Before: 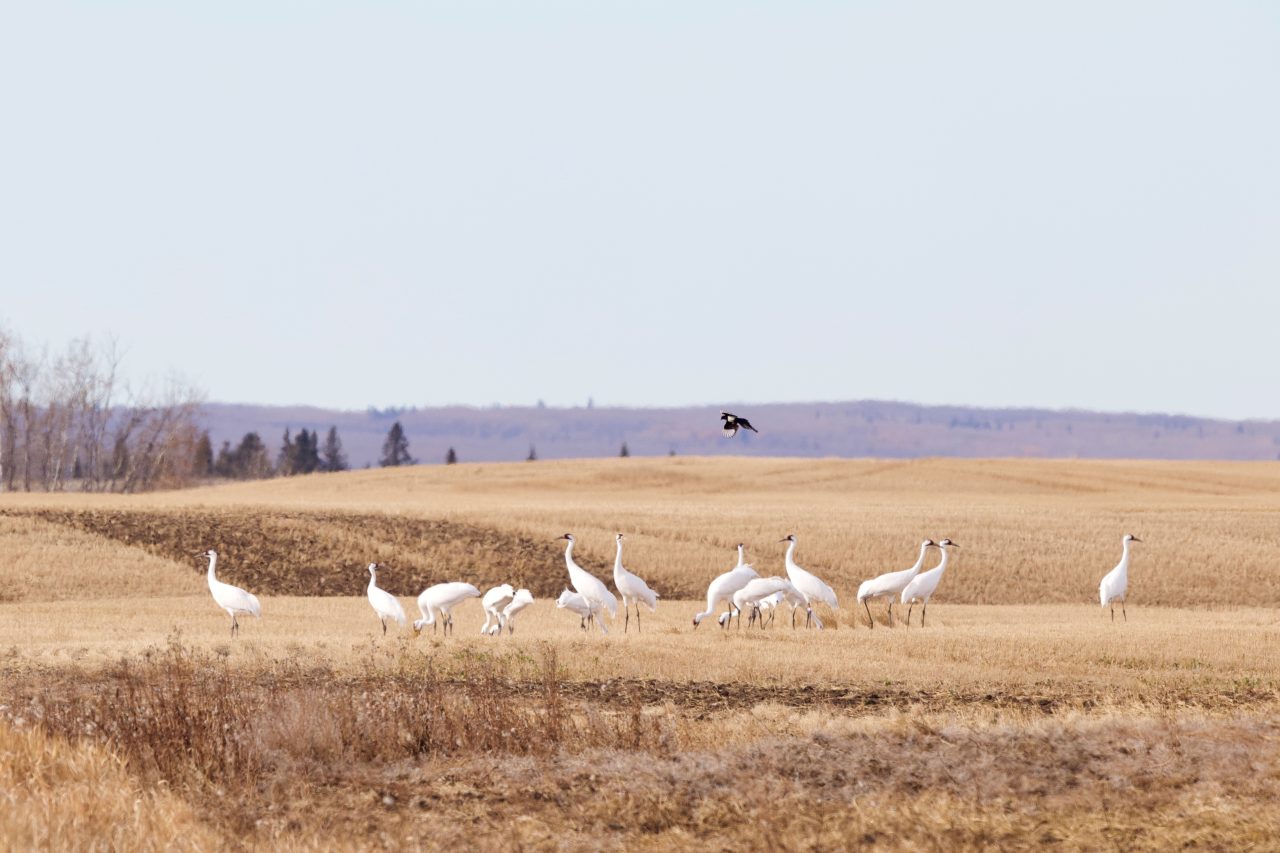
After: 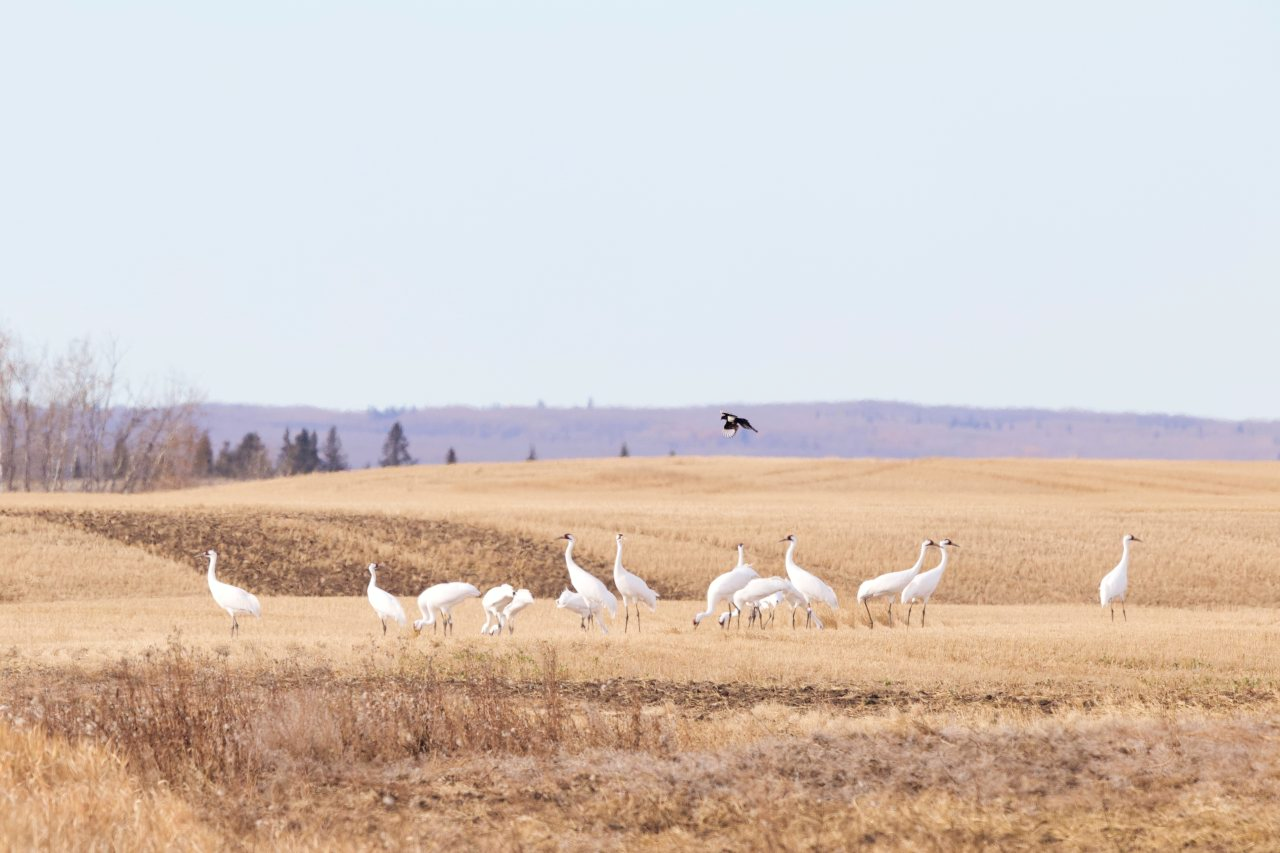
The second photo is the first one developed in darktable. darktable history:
color correction: highlights a* -0.302, highlights b* -0.079
contrast brightness saturation: brightness 0.15
